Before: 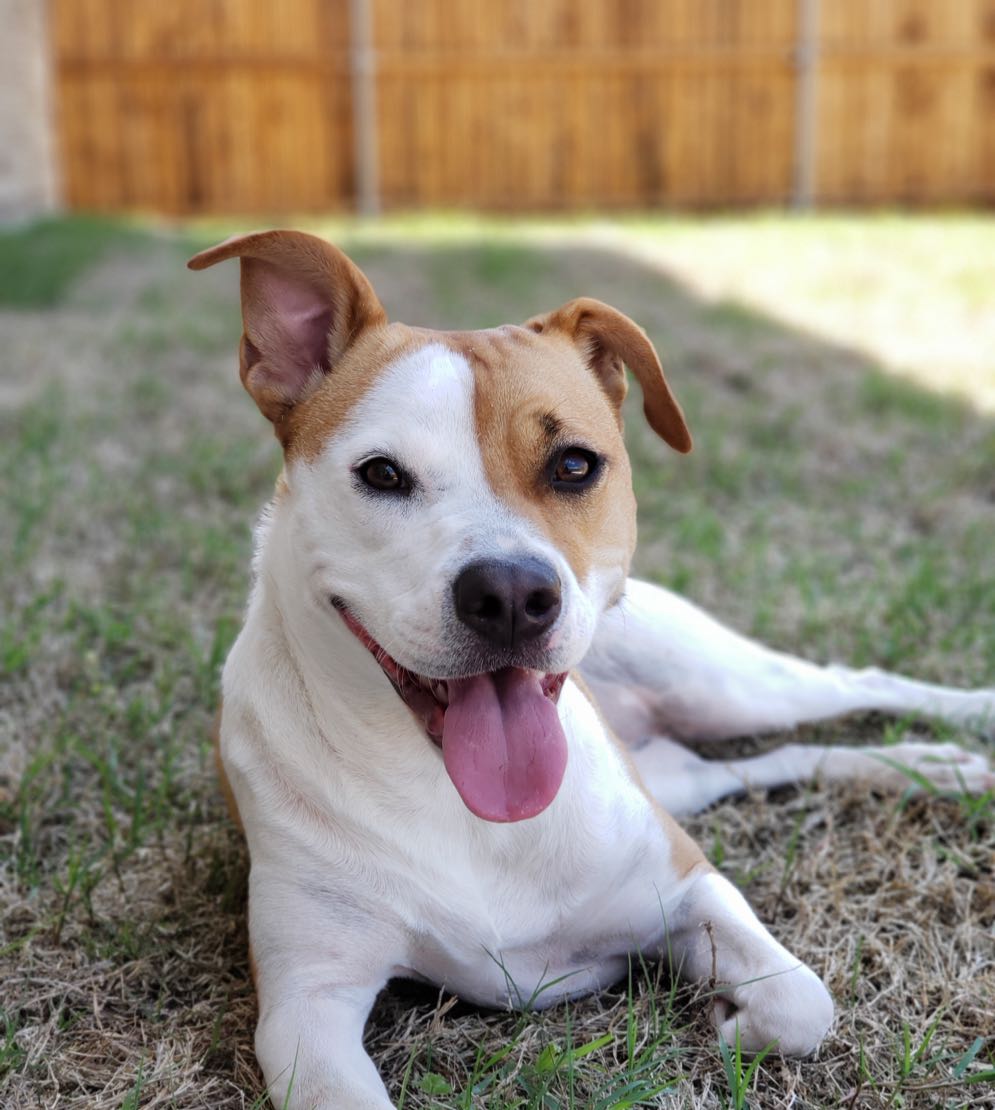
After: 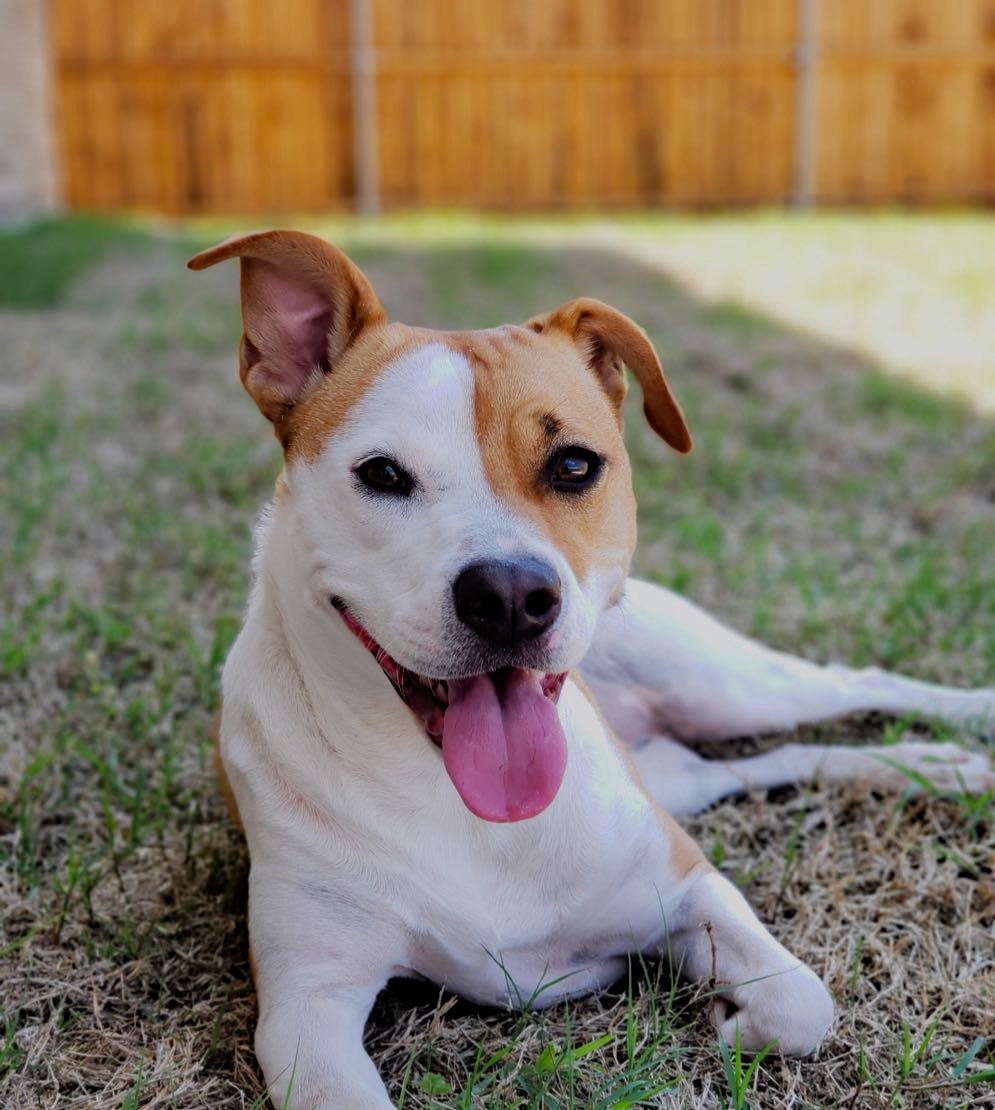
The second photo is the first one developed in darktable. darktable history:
exposure: exposure -0.049 EV, compensate exposure bias true, compensate highlight preservation false
haze removal: compatibility mode true, adaptive false
filmic rgb: black relative exposure -7.65 EV, white relative exposure 4.56 EV, hardness 3.61
contrast brightness saturation: saturation 0.183
